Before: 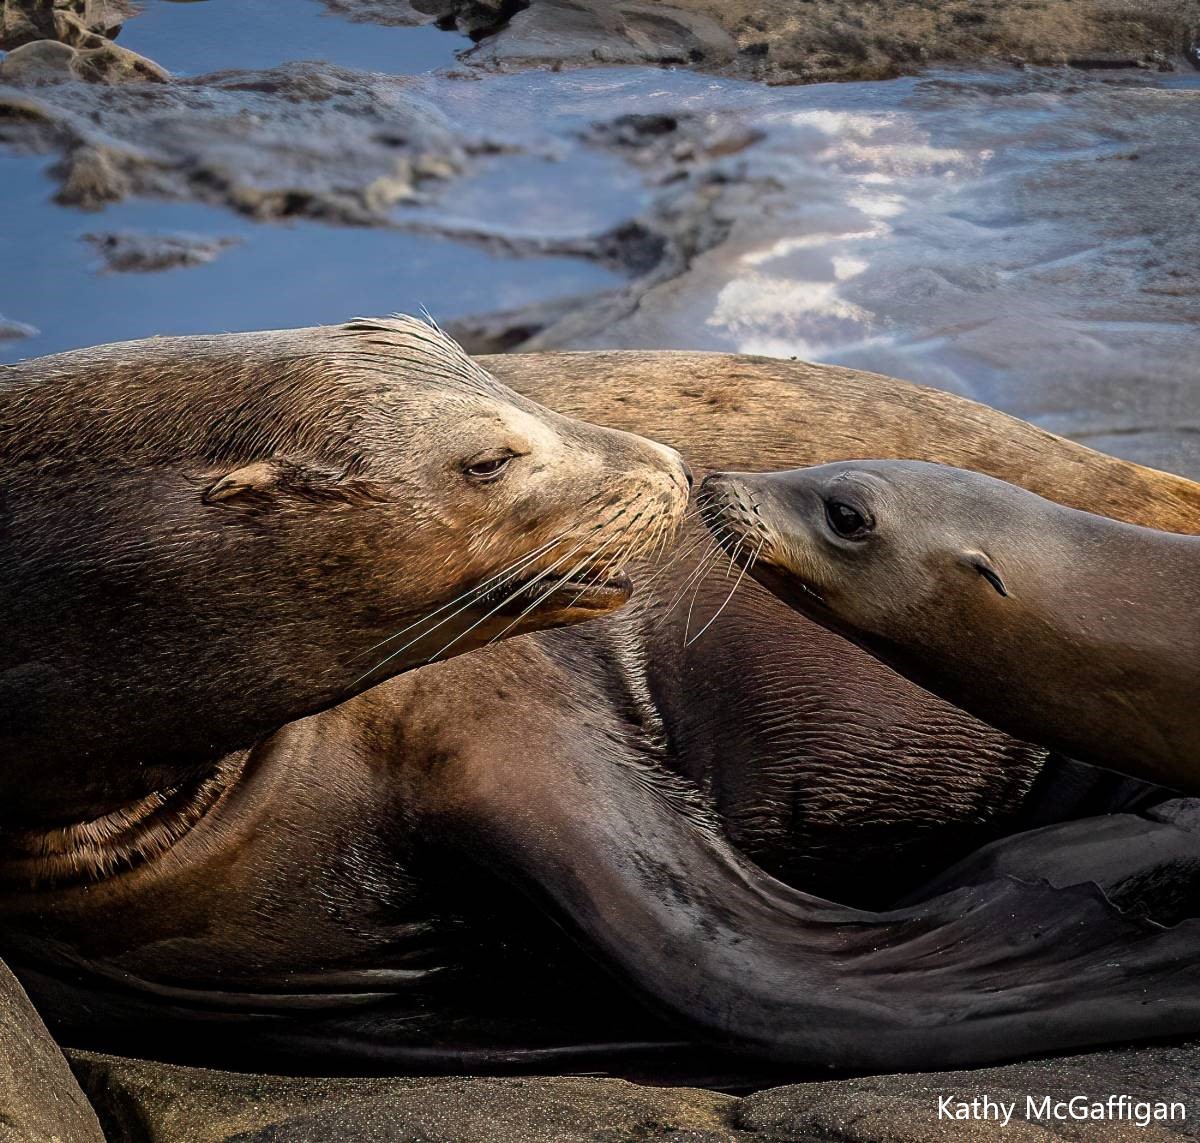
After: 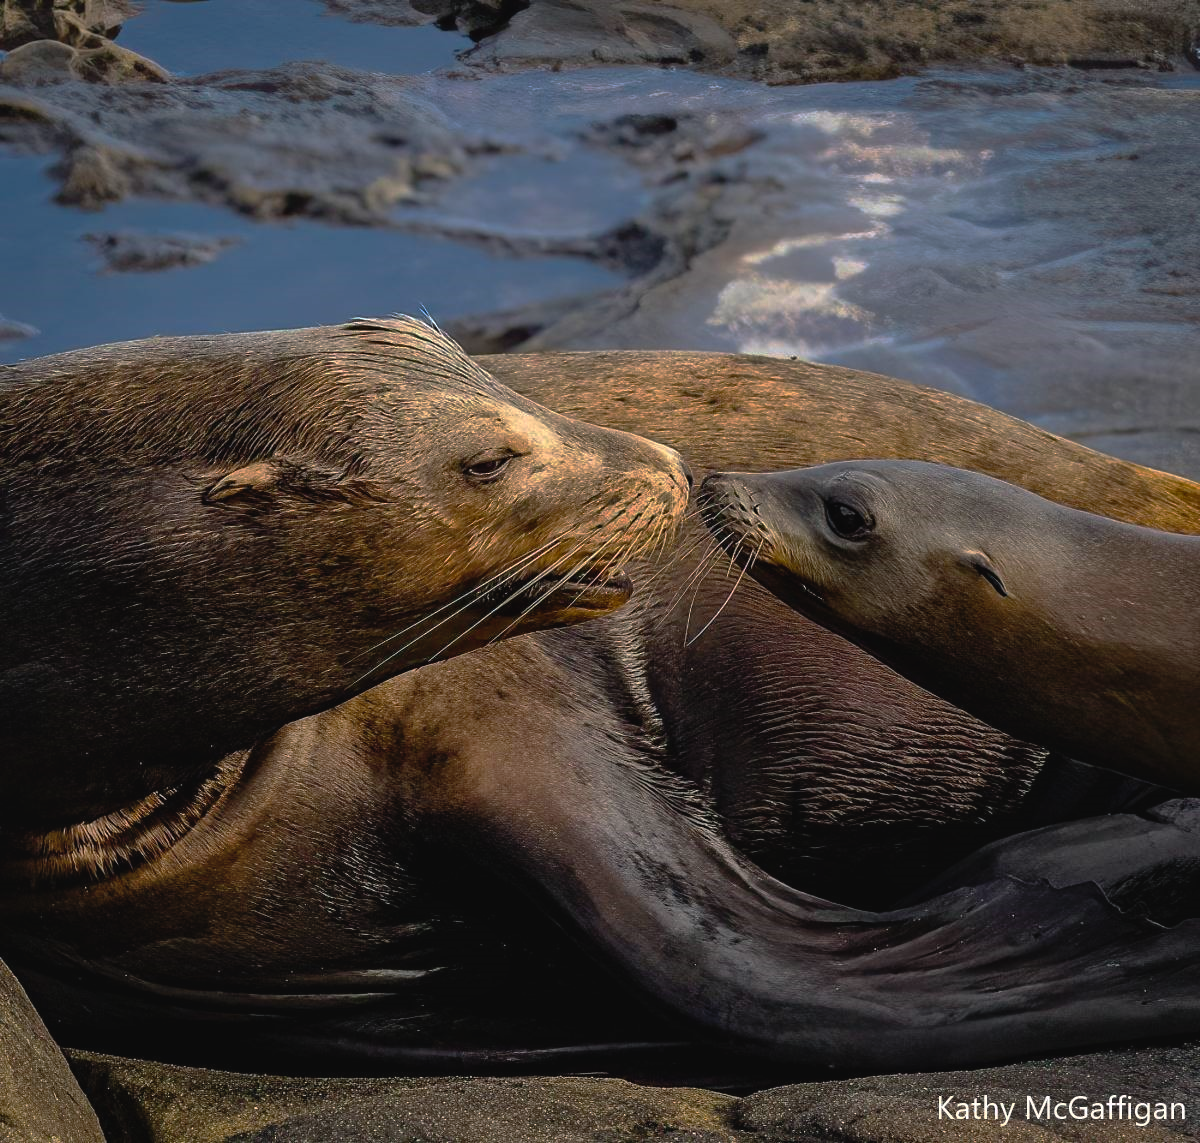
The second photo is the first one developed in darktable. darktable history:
base curve: curves: ch0 [(0, 0) (0.841, 0.609) (1, 1)], preserve colors none
tone curve: curves: ch0 [(0, 0.024) (0.119, 0.146) (0.474, 0.485) (0.718, 0.739) (0.817, 0.839) (1, 0.998)]; ch1 [(0, 0) (0.377, 0.416) (0.439, 0.451) (0.477, 0.485) (0.501, 0.503) (0.538, 0.544) (0.58, 0.613) (0.664, 0.7) (0.783, 0.804) (1, 1)]; ch2 [(0, 0) (0.38, 0.405) (0.463, 0.456) (0.498, 0.497) (0.524, 0.535) (0.578, 0.576) (0.648, 0.665) (1, 1)], preserve colors none
shadows and highlights: shadows 32.79, highlights -46.56, compress 49.62%, soften with gaussian
color balance rgb: shadows lift › chroma 1.029%, shadows lift › hue 240.96°, power › luminance -9.034%, perceptual saturation grading › global saturation 30.698%, global vibrance 20%
